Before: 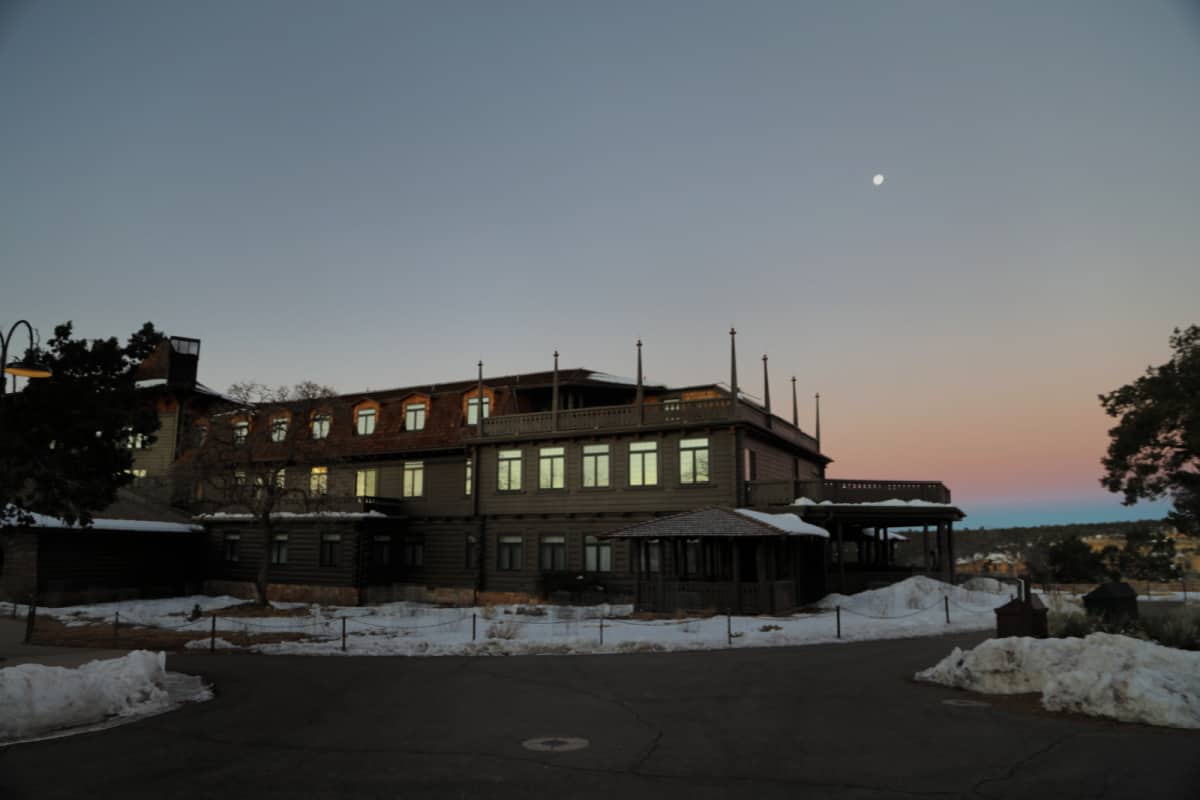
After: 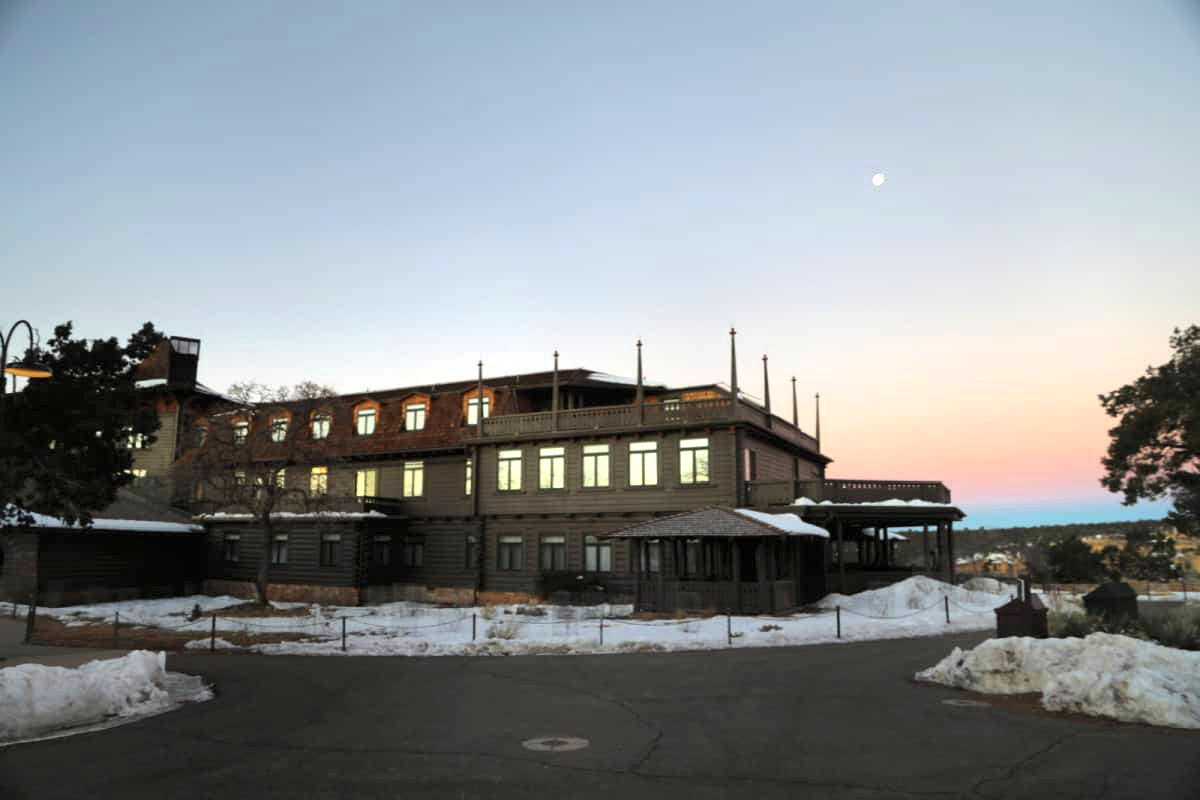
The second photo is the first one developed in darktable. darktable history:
exposure: black level correction 0, exposure 1.357 EV, compensate highlight preservation false
